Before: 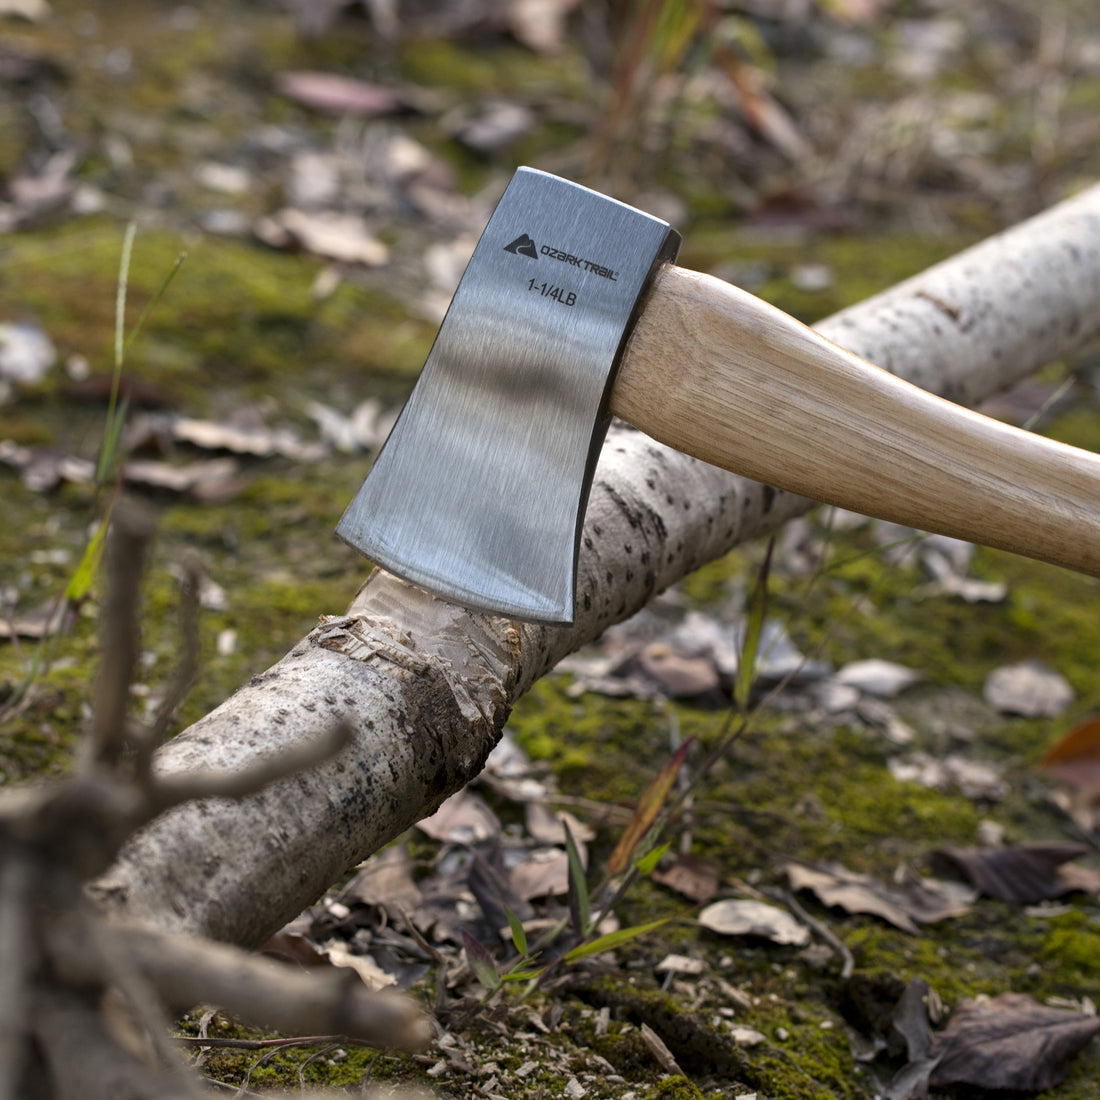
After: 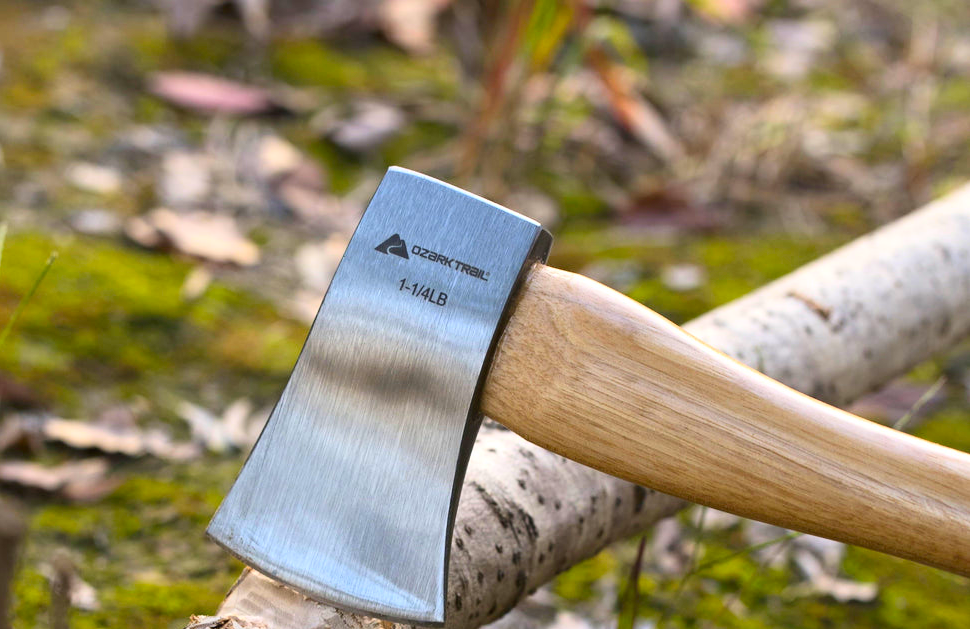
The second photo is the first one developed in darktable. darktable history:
contrast brightness saturation: contrast 0.2, brightness 0.2, saturation 0.8
crop and rotate: left 11.812%, bottom 42.776%
